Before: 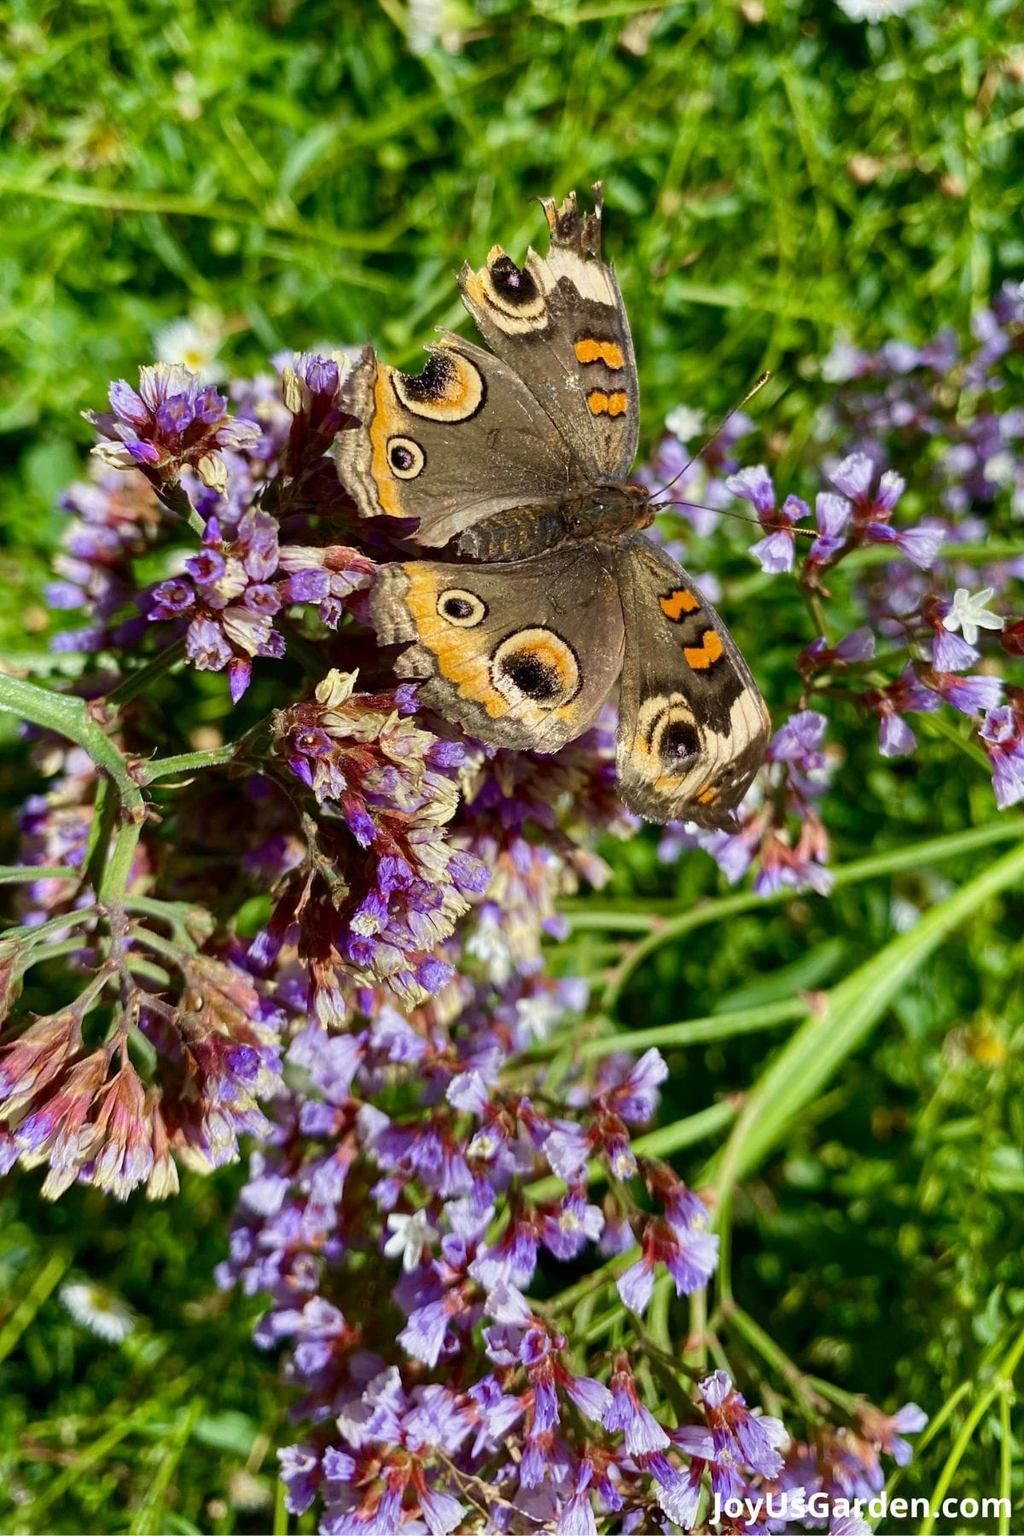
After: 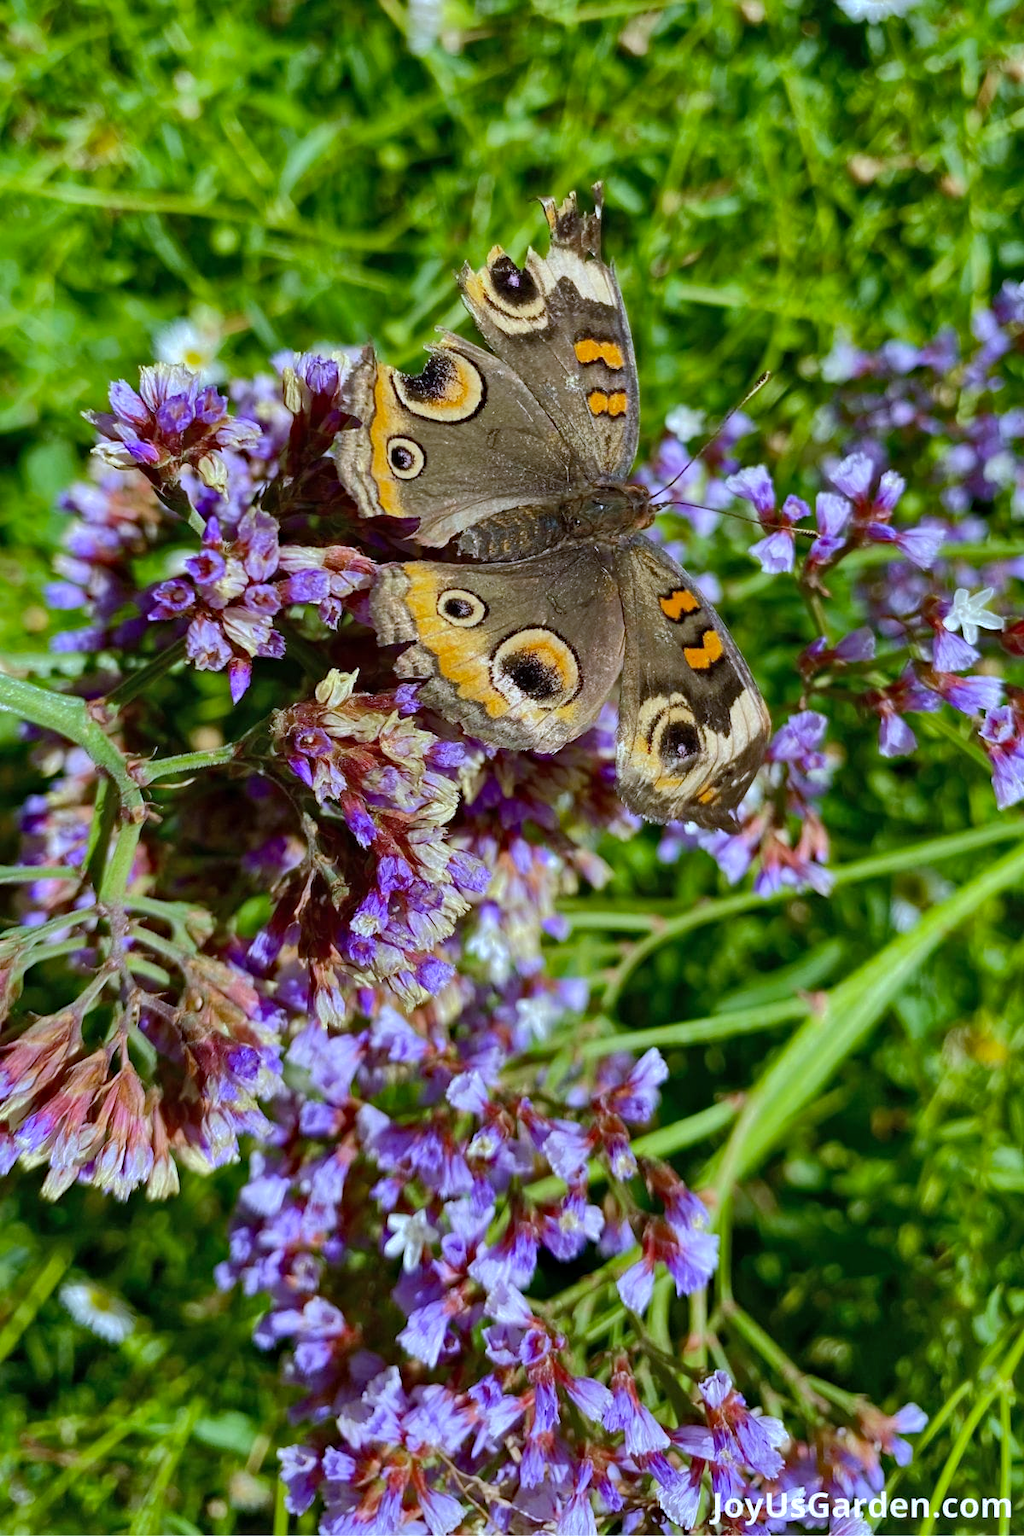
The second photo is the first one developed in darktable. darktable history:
white balance: red 0.948, green 1.02, blue 1.176
haze removal: compatibility mode true, adaptive false
shadows and highlights: shadows 40, highlights -60
